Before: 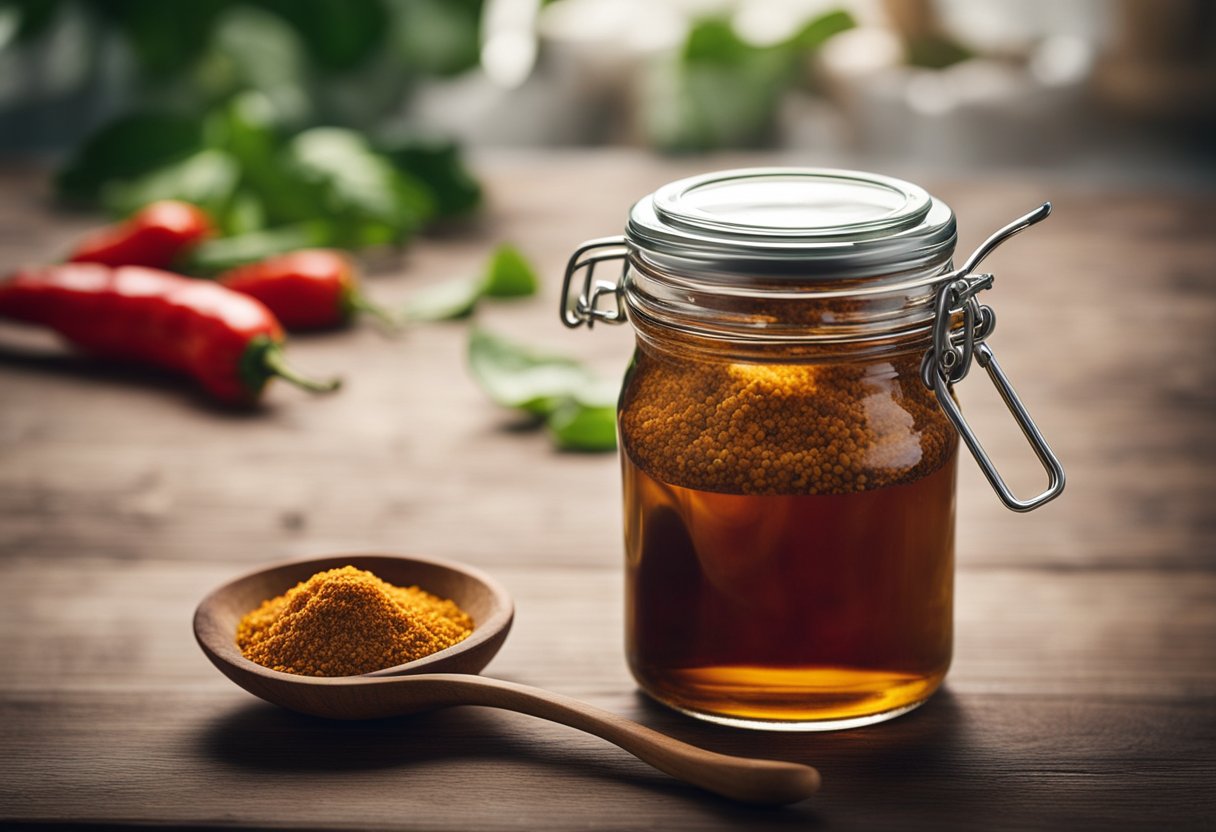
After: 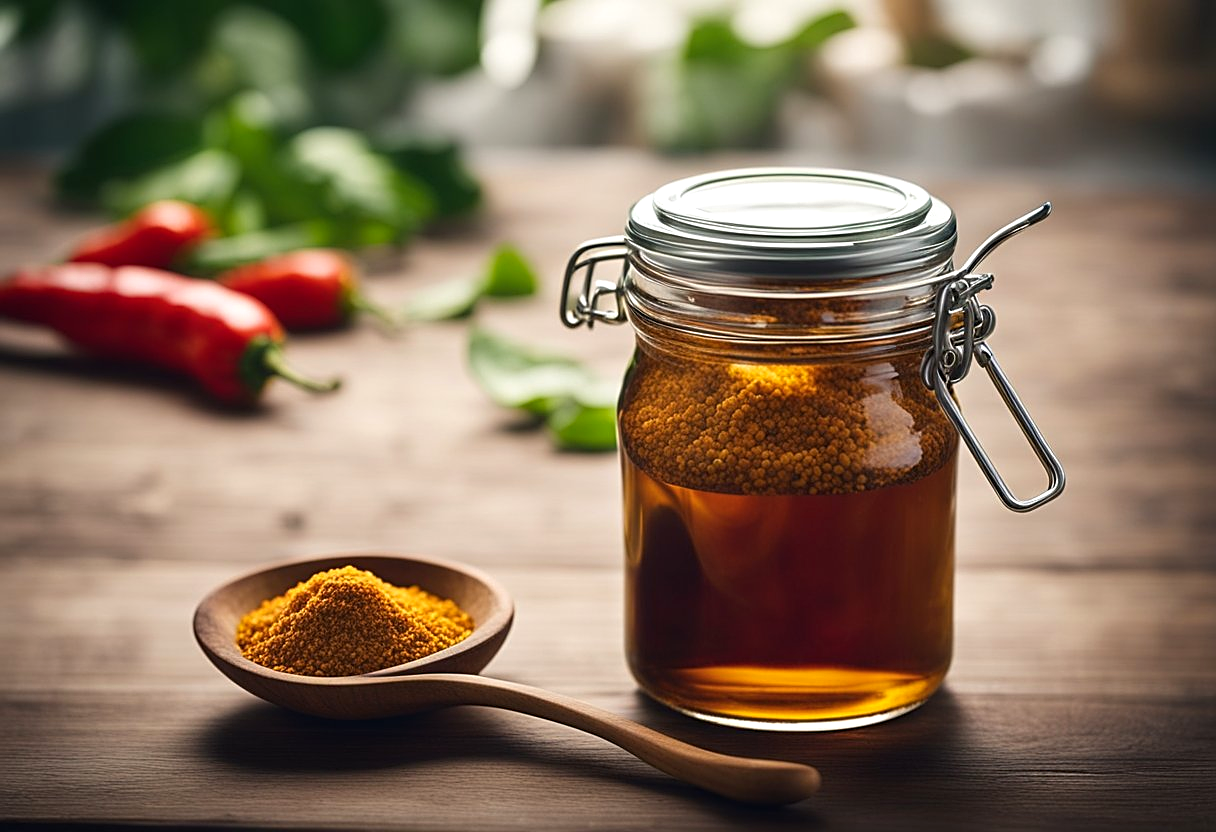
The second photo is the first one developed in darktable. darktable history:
levels: levels [0, 0.48, 0.961]
color balance rgb: global vibrance 20%
sharpen: on, module defaults
